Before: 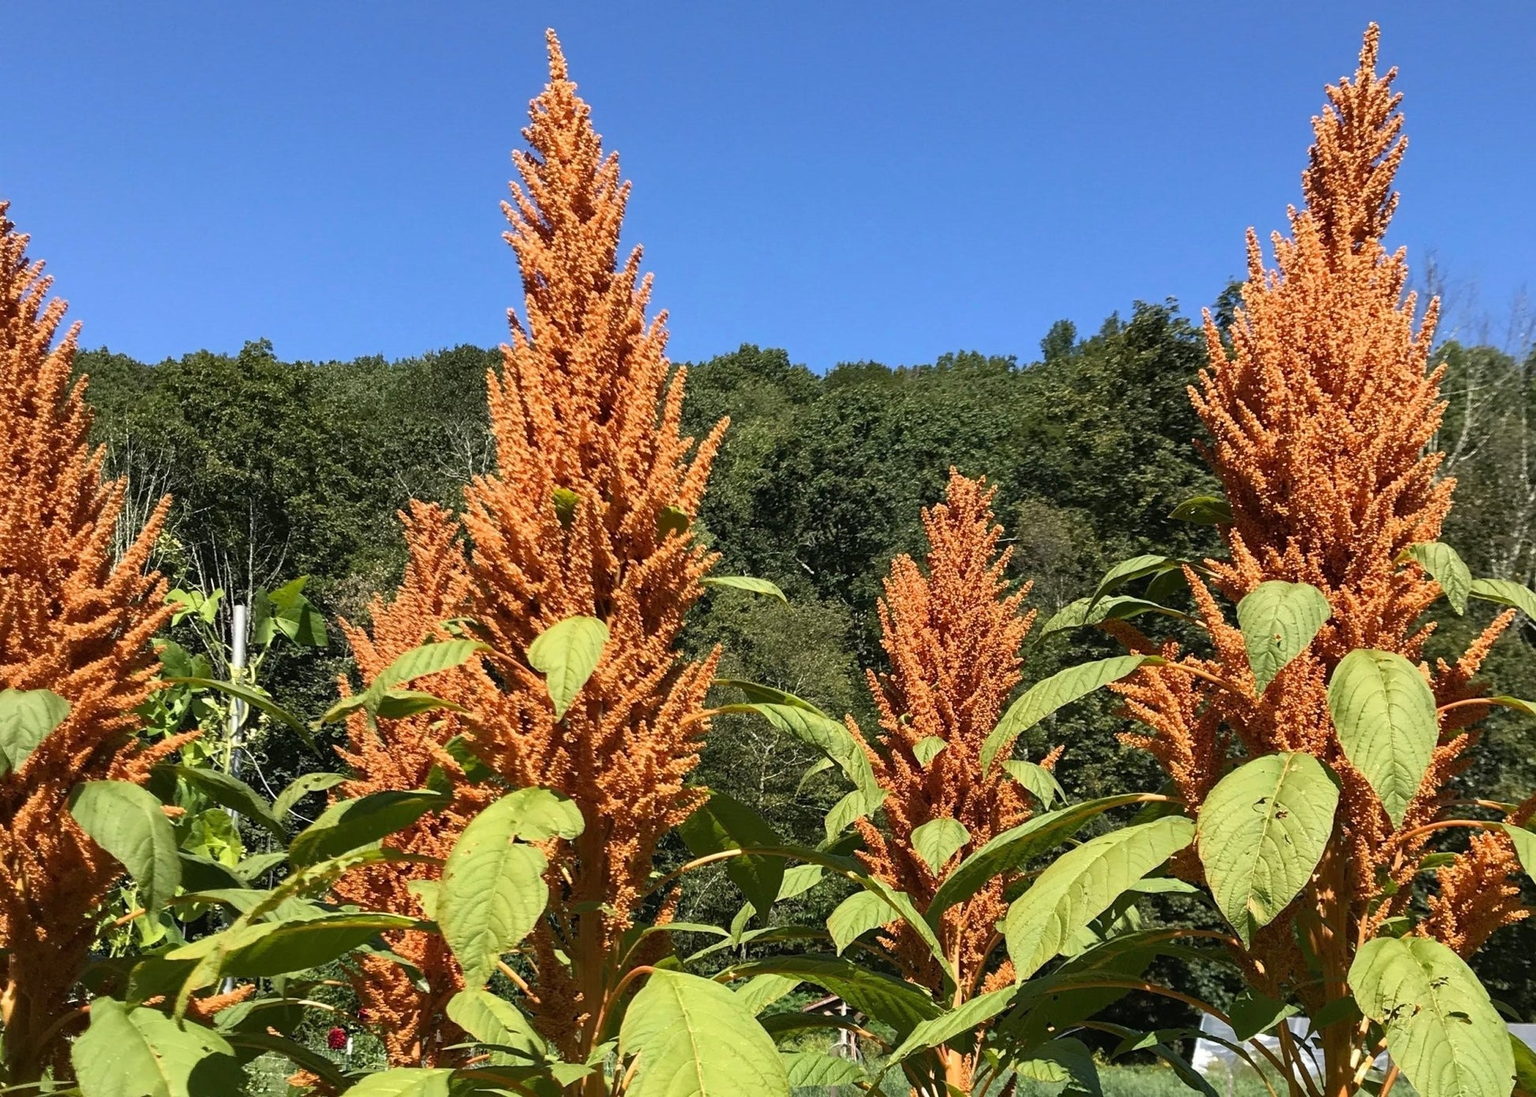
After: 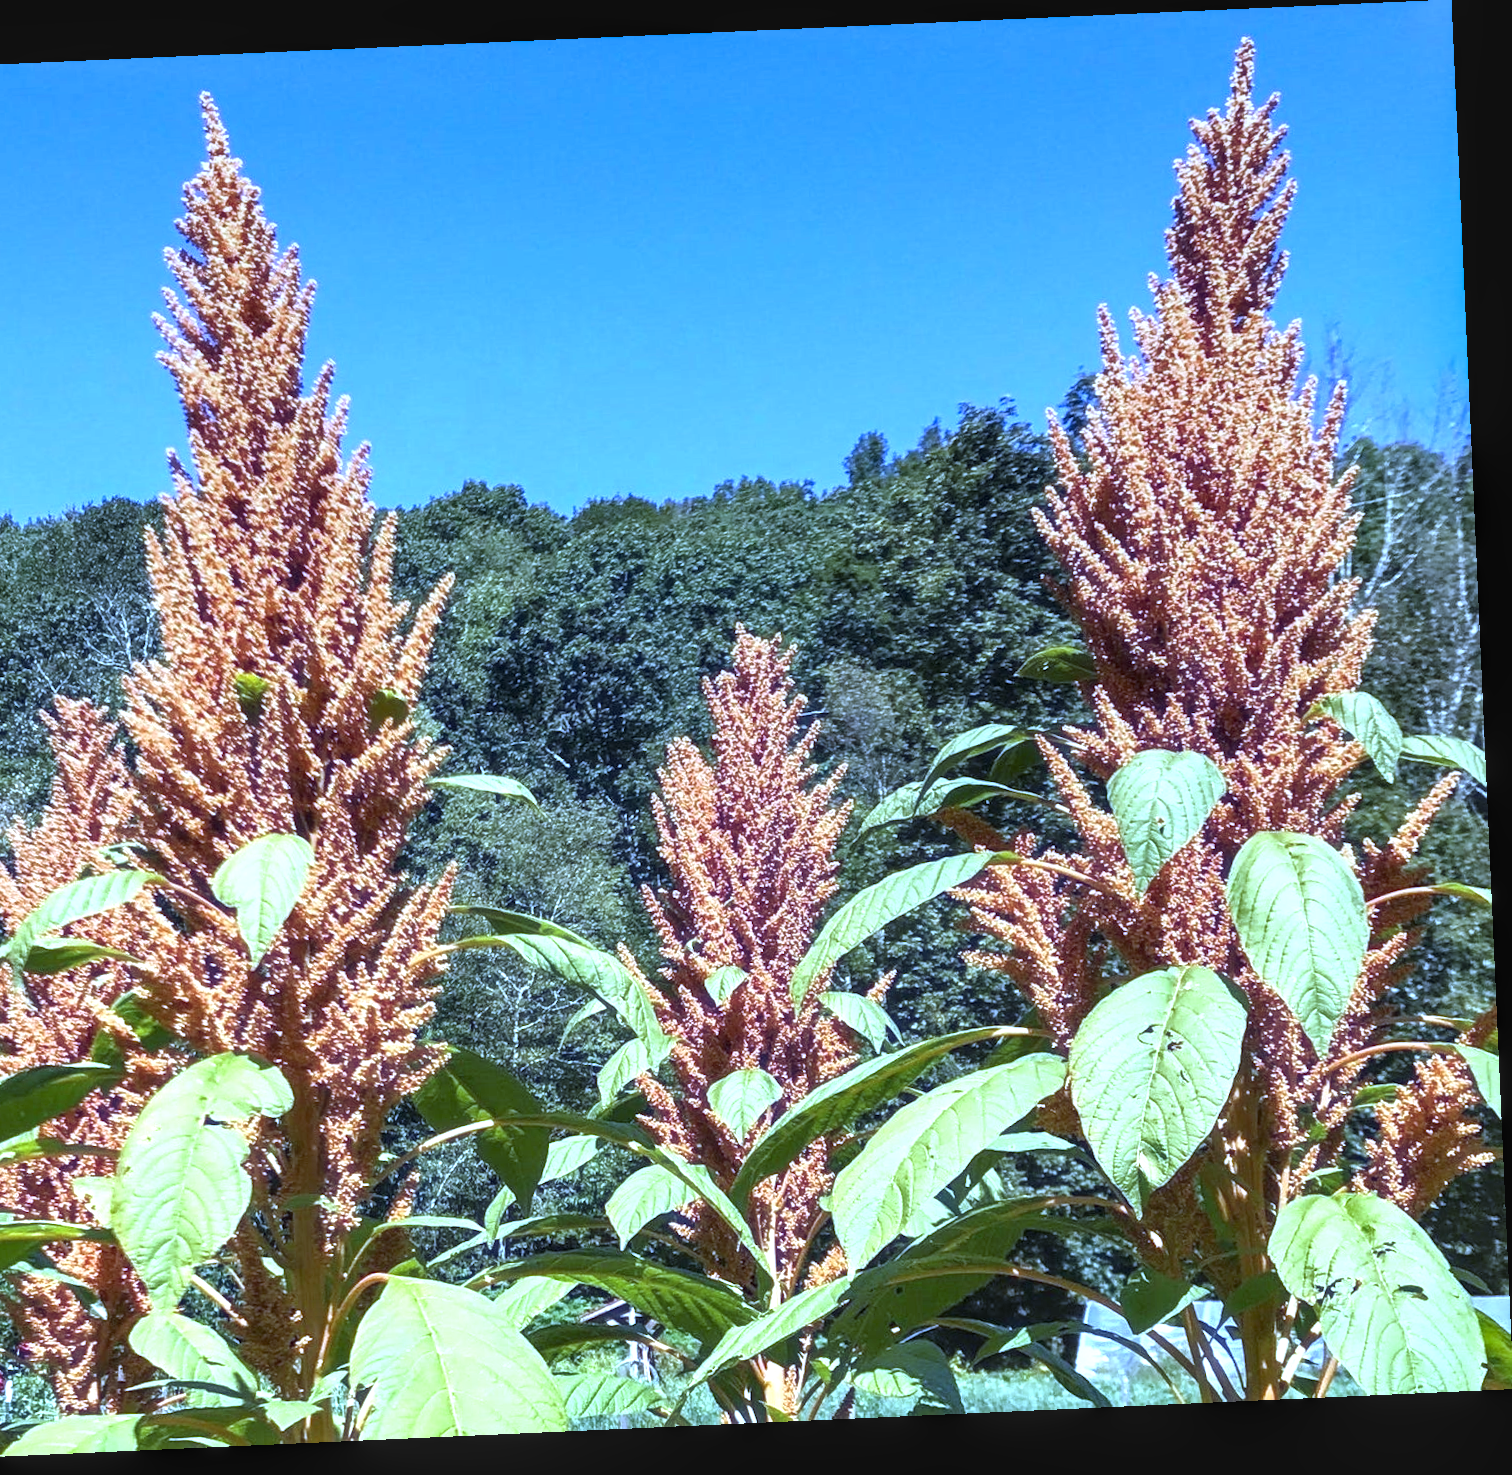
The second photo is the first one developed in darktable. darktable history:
local contrast: on, module defaults
rotate and perspective: rotation -2.56°, automatic cropping off
graduated density: rotation 5.63°, offset 76.9
exposure: black level correction 0, exposure 1.45 EV, compensate exposure bias true, compensate highlight preservation false
crop and rotate: left 24.6%
white balance: red 0.766, blue 1.537
haze removal: strength -0.05
